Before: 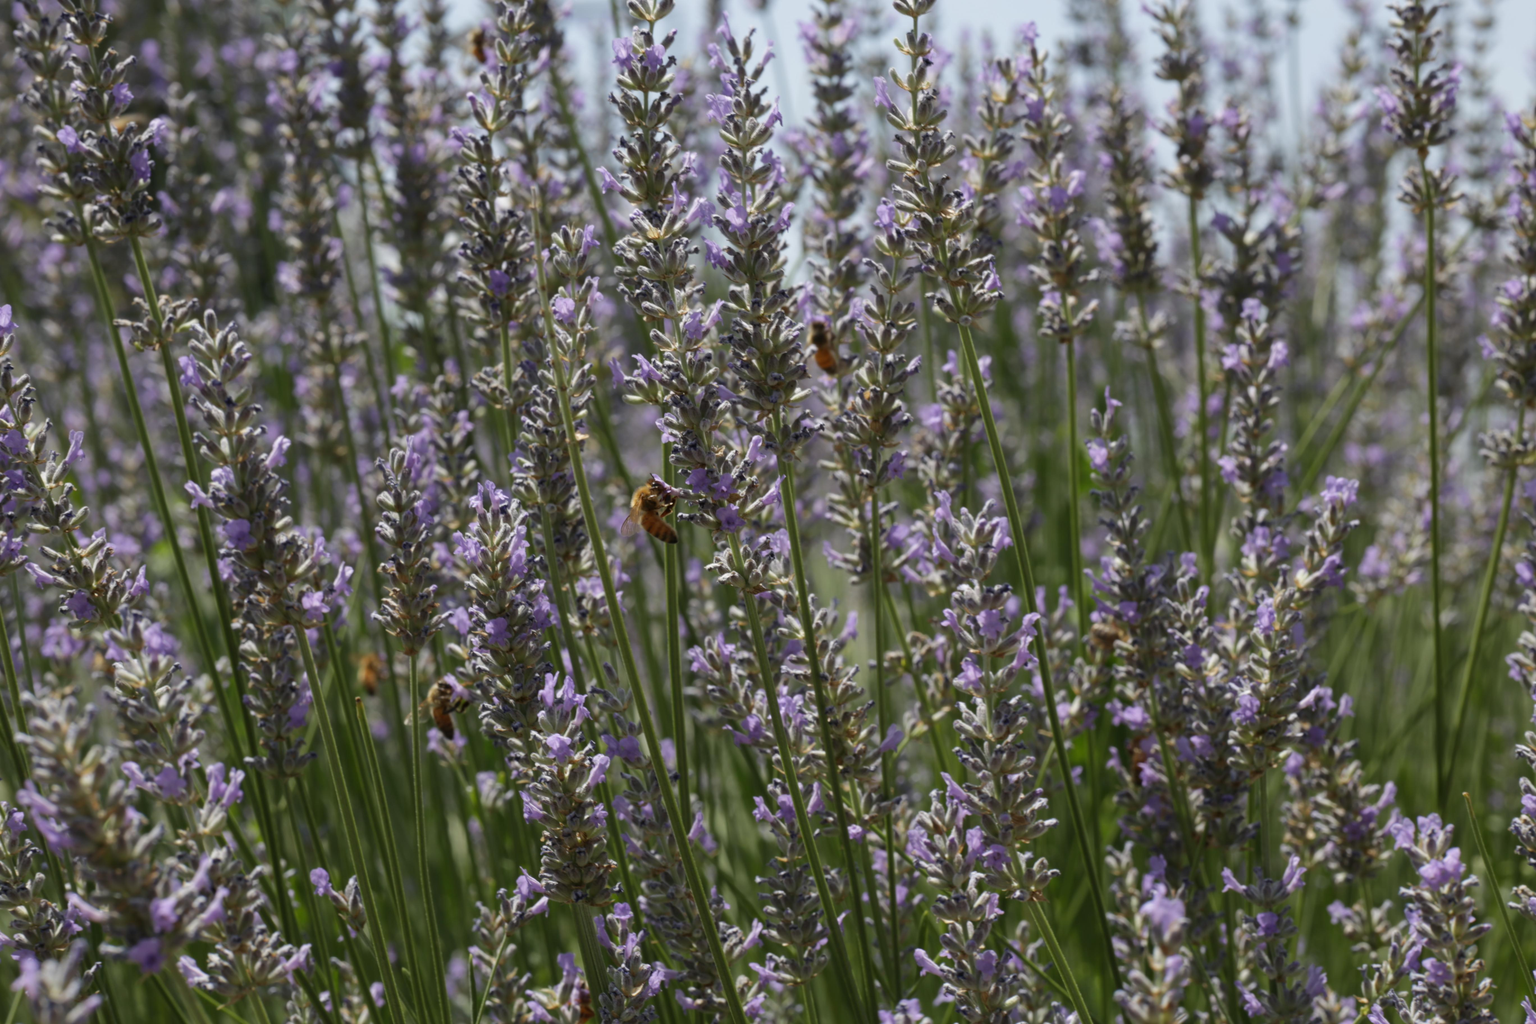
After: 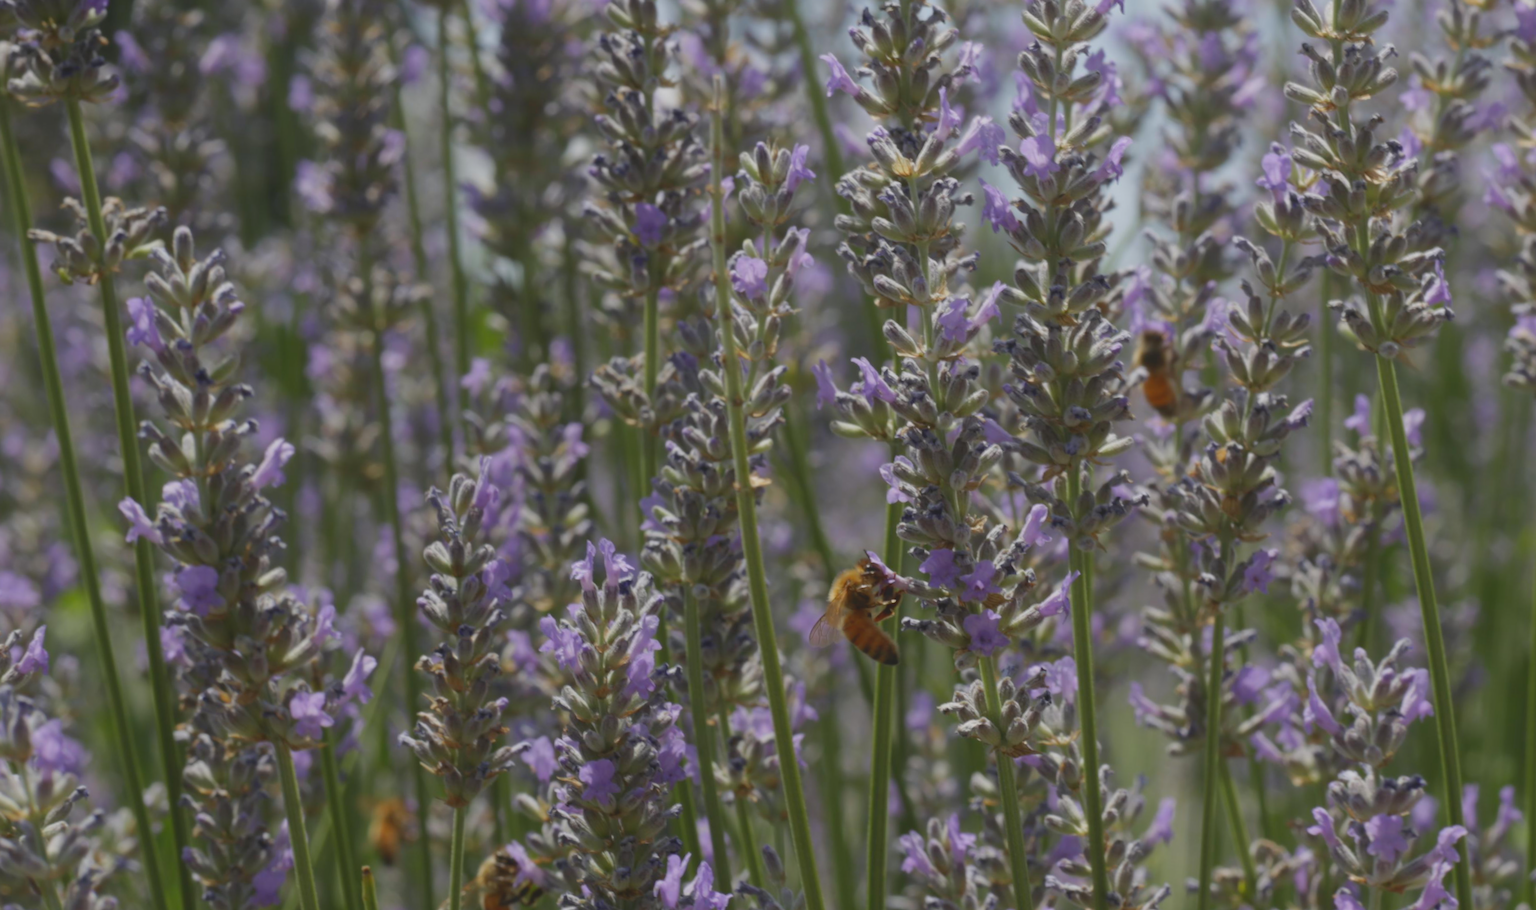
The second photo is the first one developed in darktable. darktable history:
local contrast: detail 70%
crop and rotate: angle -4.99°, left 2.122%, top 6.945%, right 27.566%, bottom 30.519%
